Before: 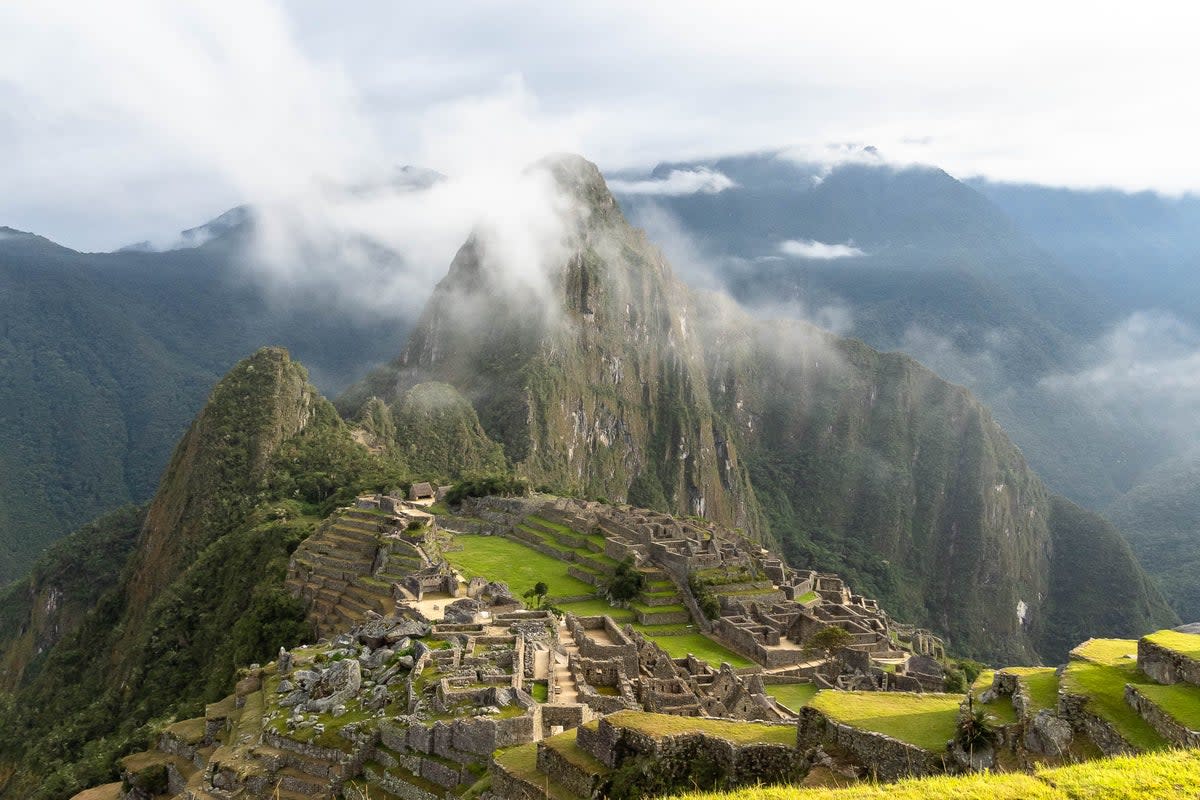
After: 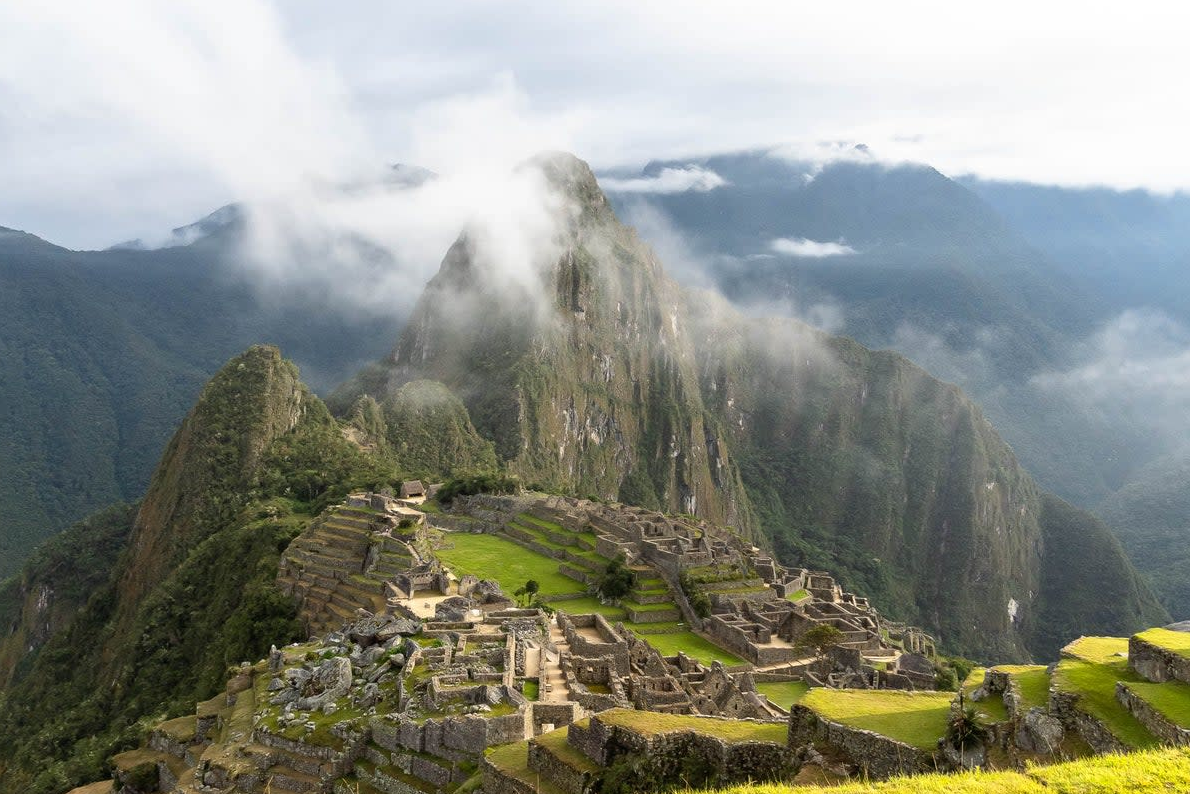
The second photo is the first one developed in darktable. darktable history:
crop and rotate: left 0.829%, top 0.348%, bottom 0.365%
